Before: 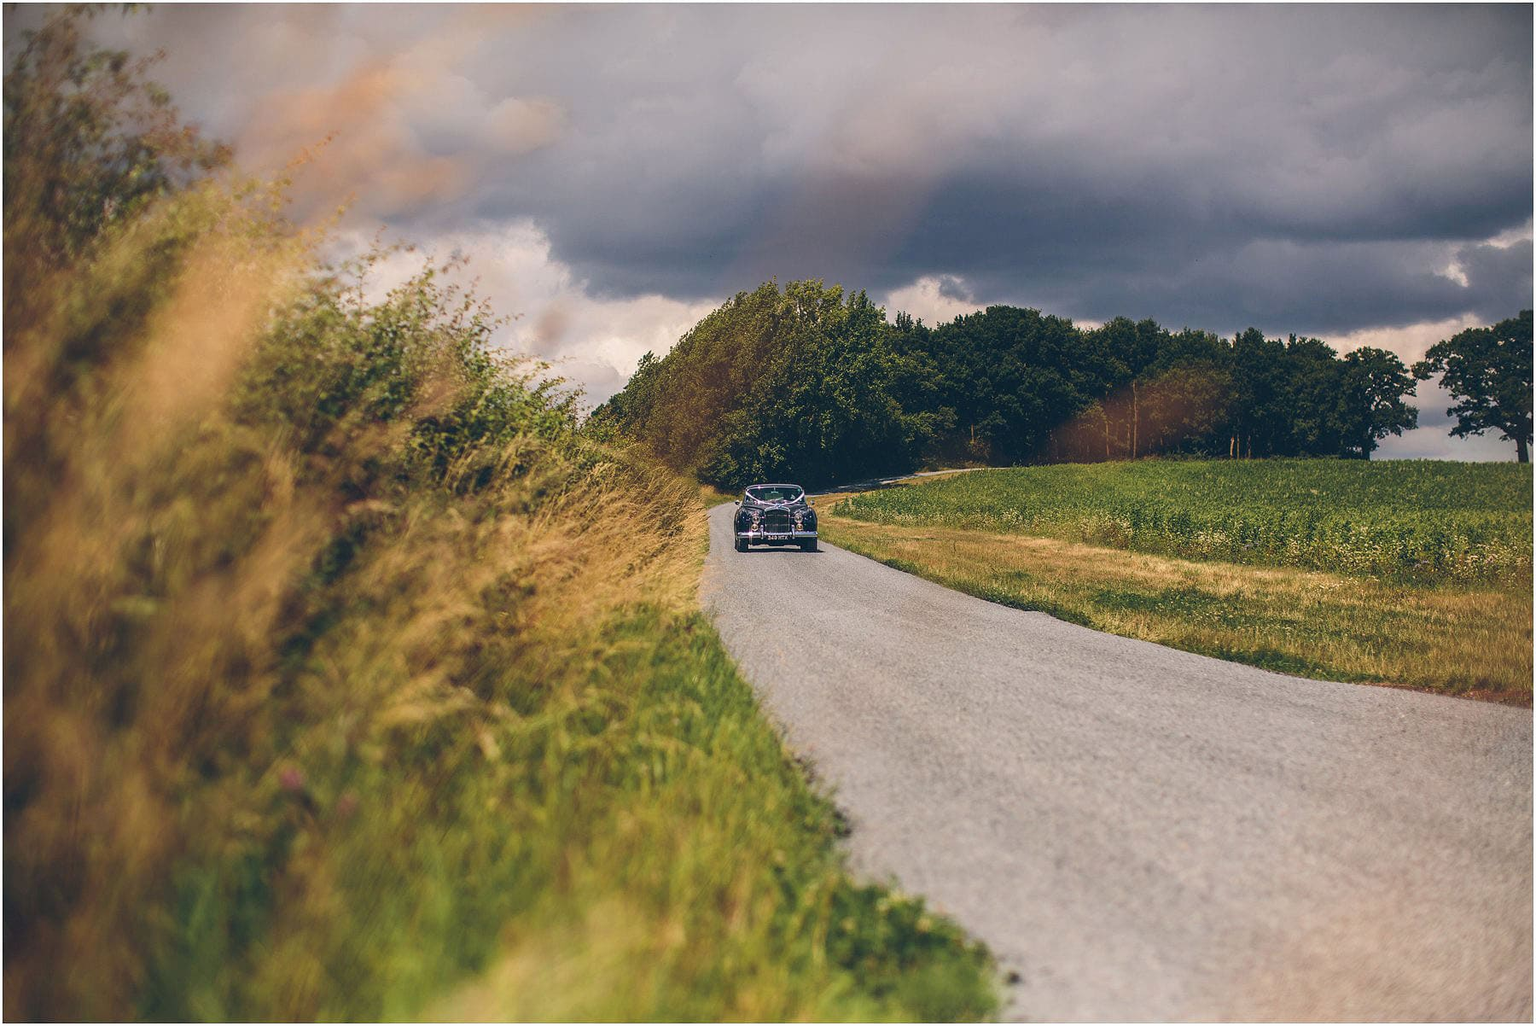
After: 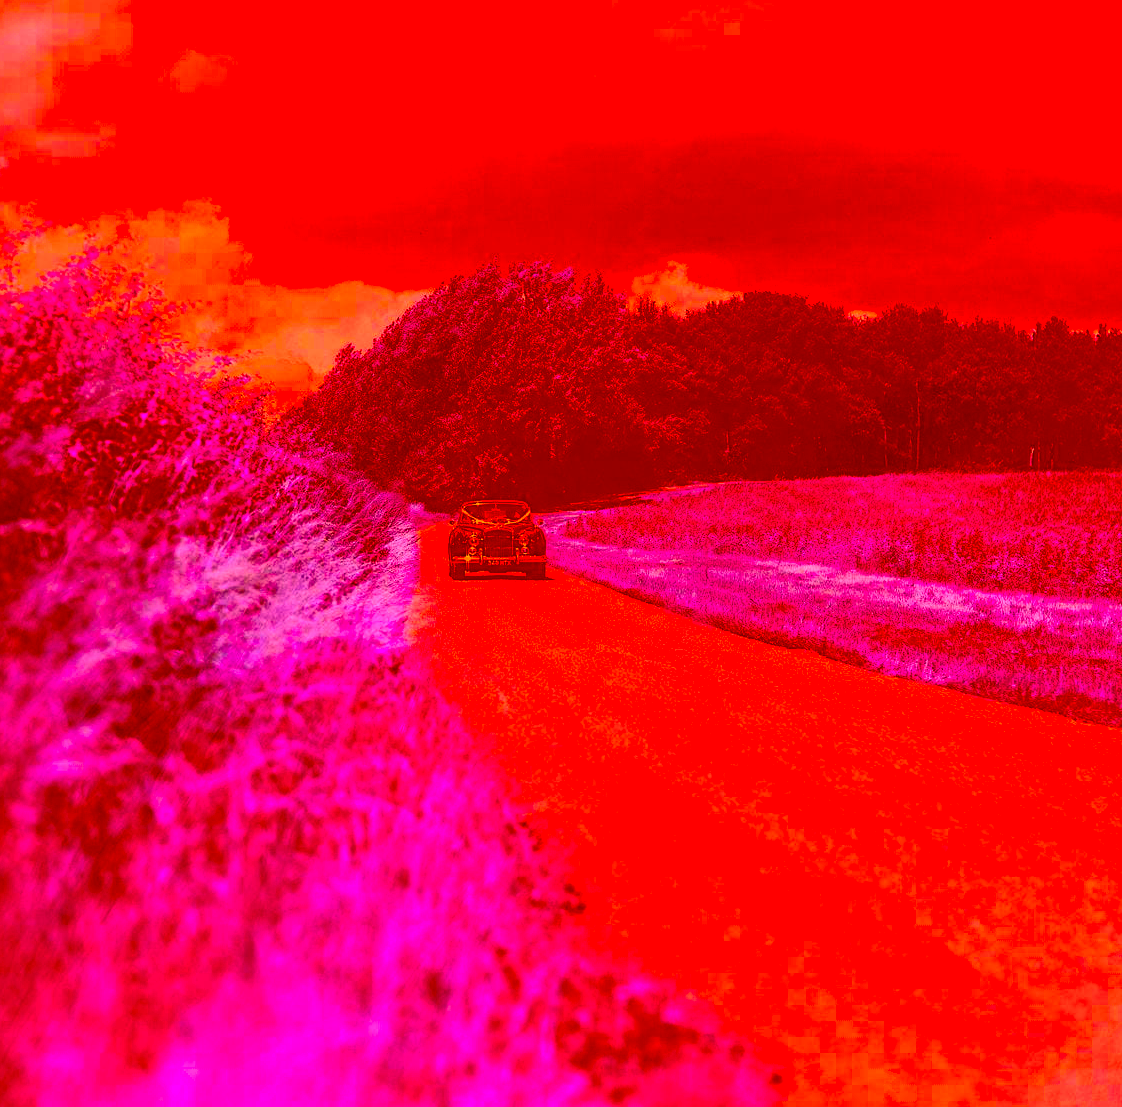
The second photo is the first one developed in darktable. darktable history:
crop and rotate: left 22.918%, top 5.629%, right 14.711%, bottom 2.247%
contrast brightness saturation: contrast 0.2, brightness -0.11, saturation 0.1
color correction: highlights a* -39.68, highlights b* -40, shadows a* -40, shadows b* -40, saturation -3
